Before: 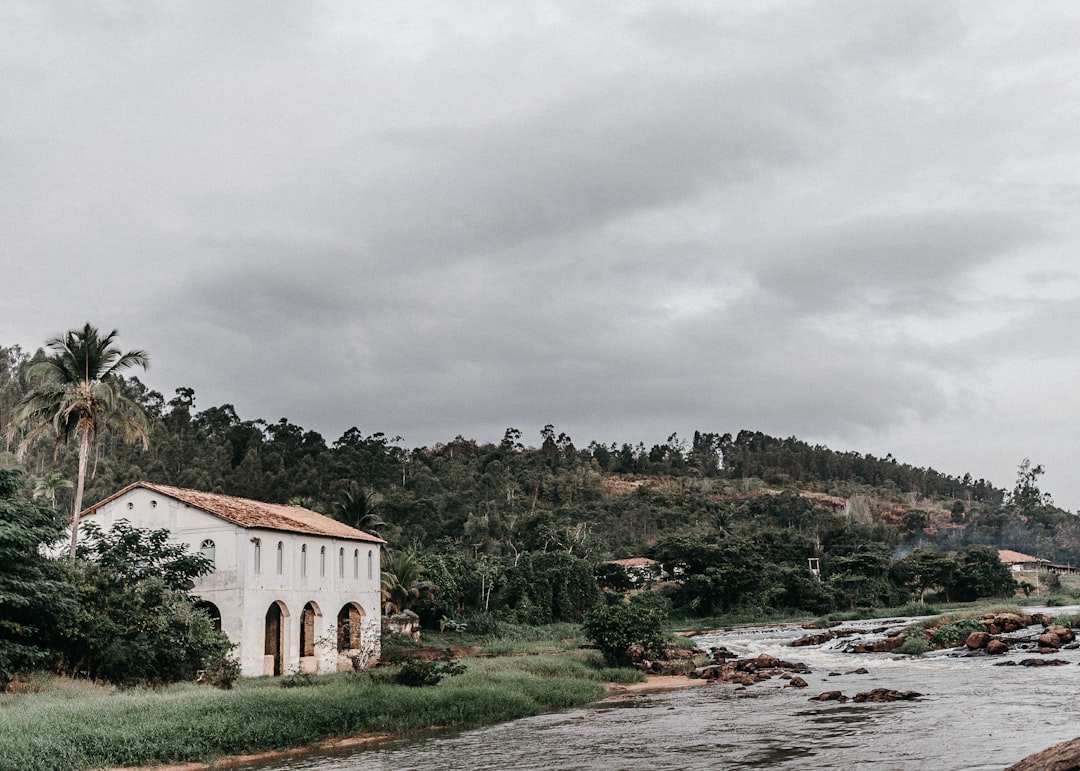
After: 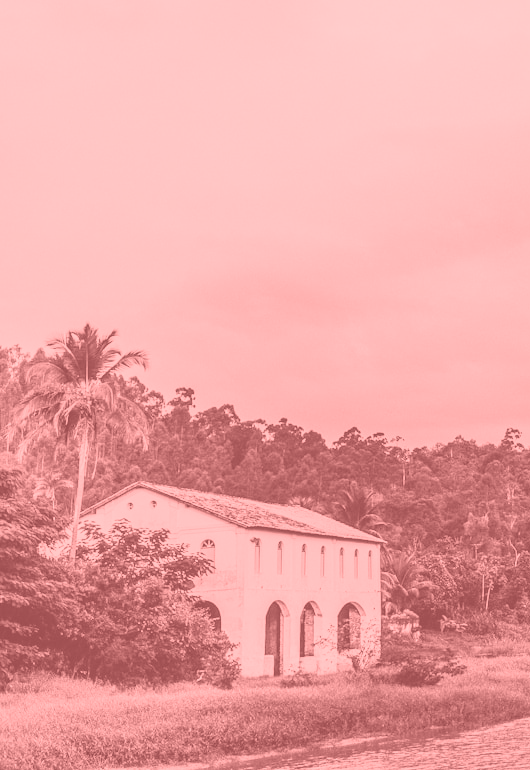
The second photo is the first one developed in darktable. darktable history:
crop and rotate: left 0%, top 0%, right 50.845%
colorize: saturation 51%, source mix 50.67%, lightness 50.67%
color correction: highlights a* 19.59, highlights b* 27.49, shadows a* 3.46, shadows b* -17.28, saturation 0.73
contrast brightness saturation: contrast 0.24, brightness 0.26, saturation 0.39
local contrast: detail 115%
